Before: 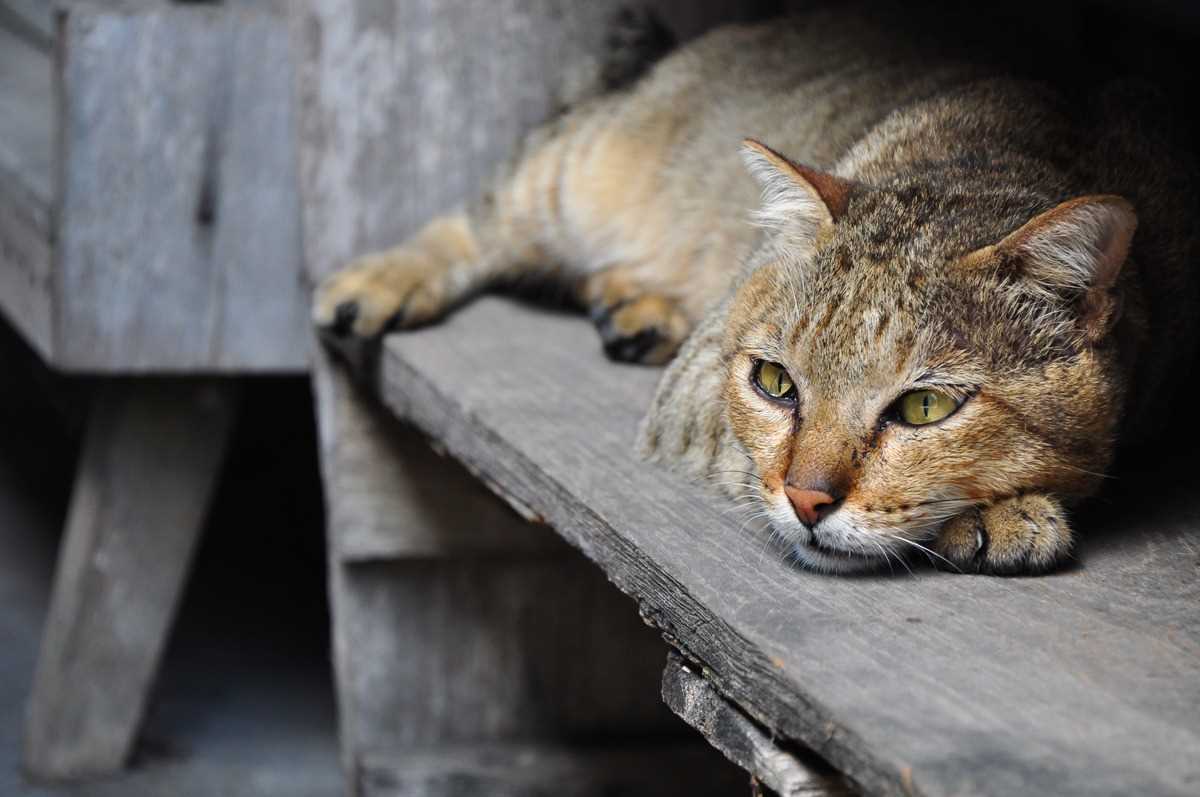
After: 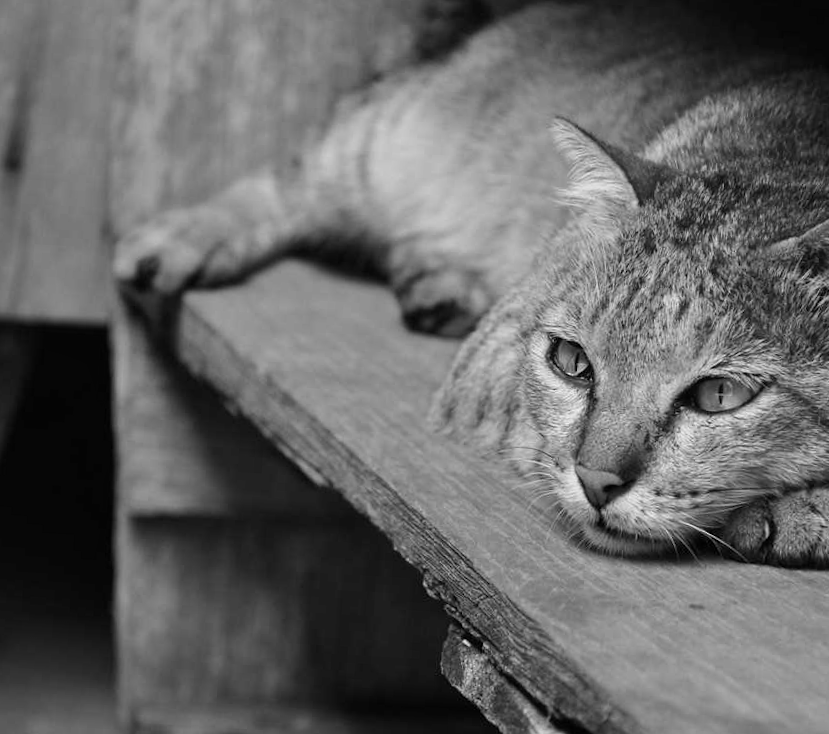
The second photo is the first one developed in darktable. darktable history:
monochrome: a 26.22, b 42.67, size 0.8
crop and rotate: angle -3.27°, left 14.277%, top 0.028%, right 10.766%, bottom 0.028%
